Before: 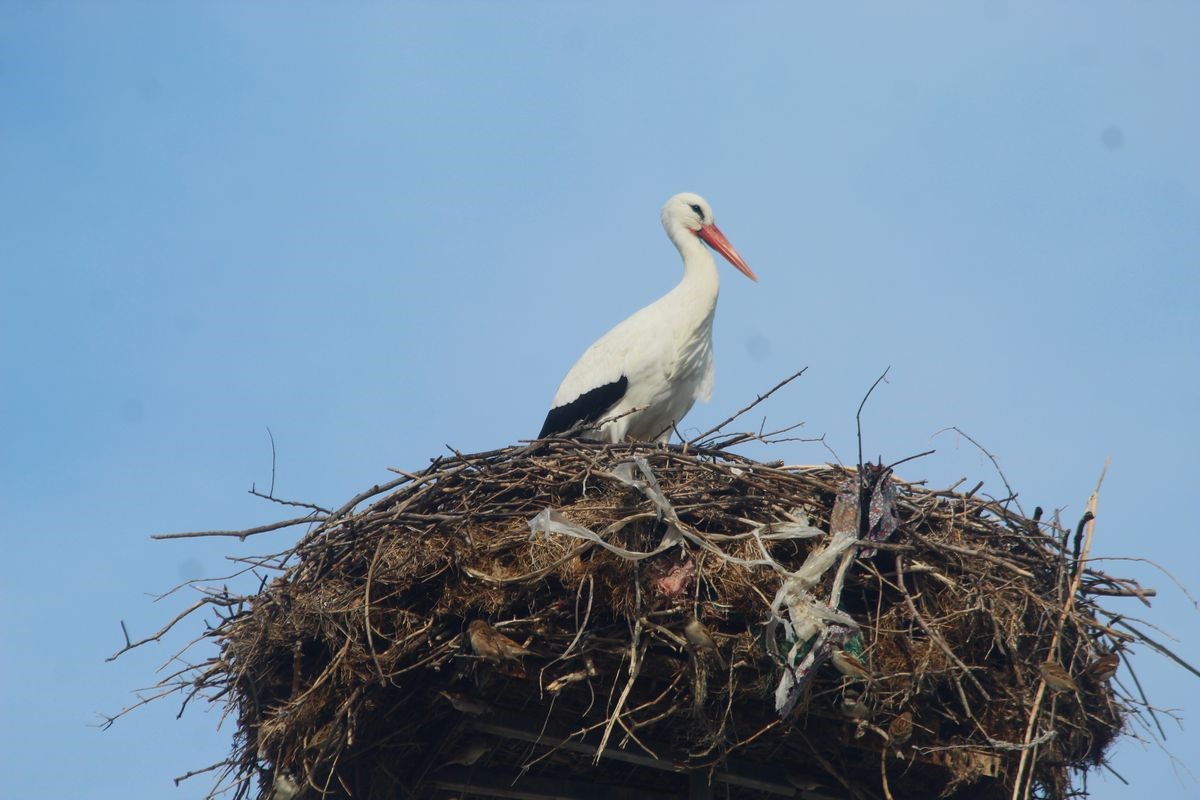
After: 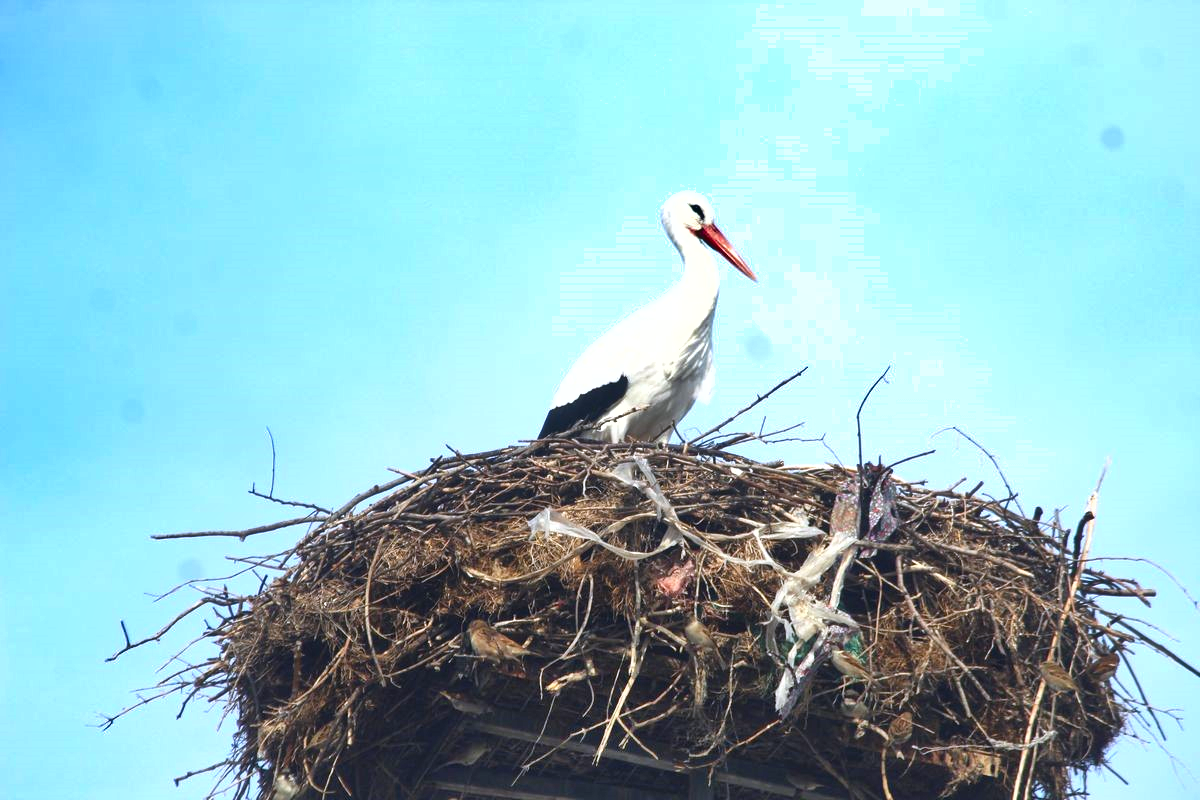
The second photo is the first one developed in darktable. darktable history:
exposure: black level correction 0, exposure 1.1 EV, compensate exposure bias true, compensate highlight preservation false
white balance: red 0.984, blue 1.059
shadows and highlights: low approximation 0.01, soften with gaussian
